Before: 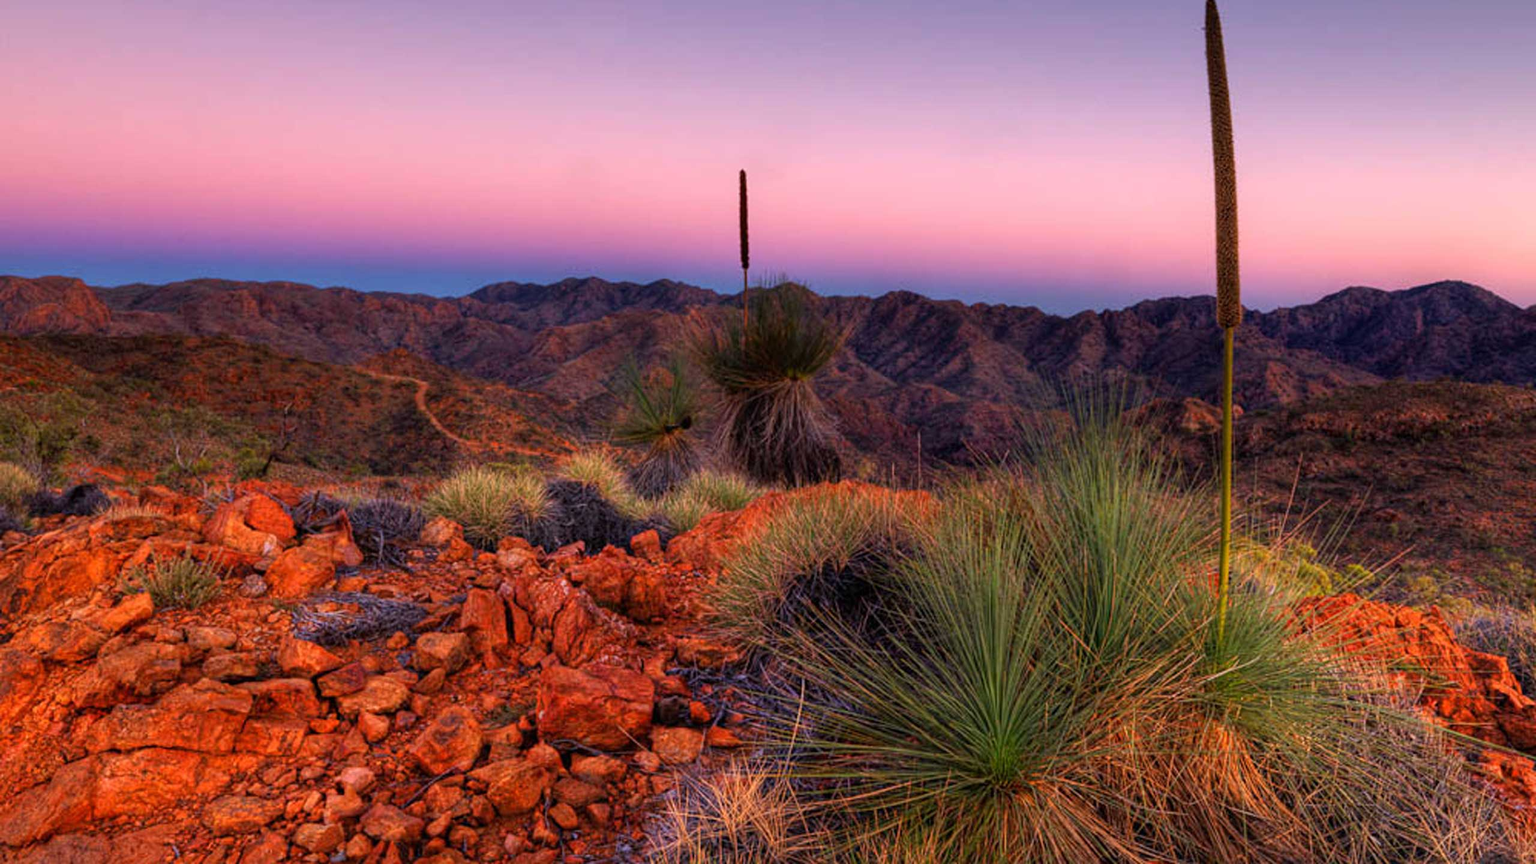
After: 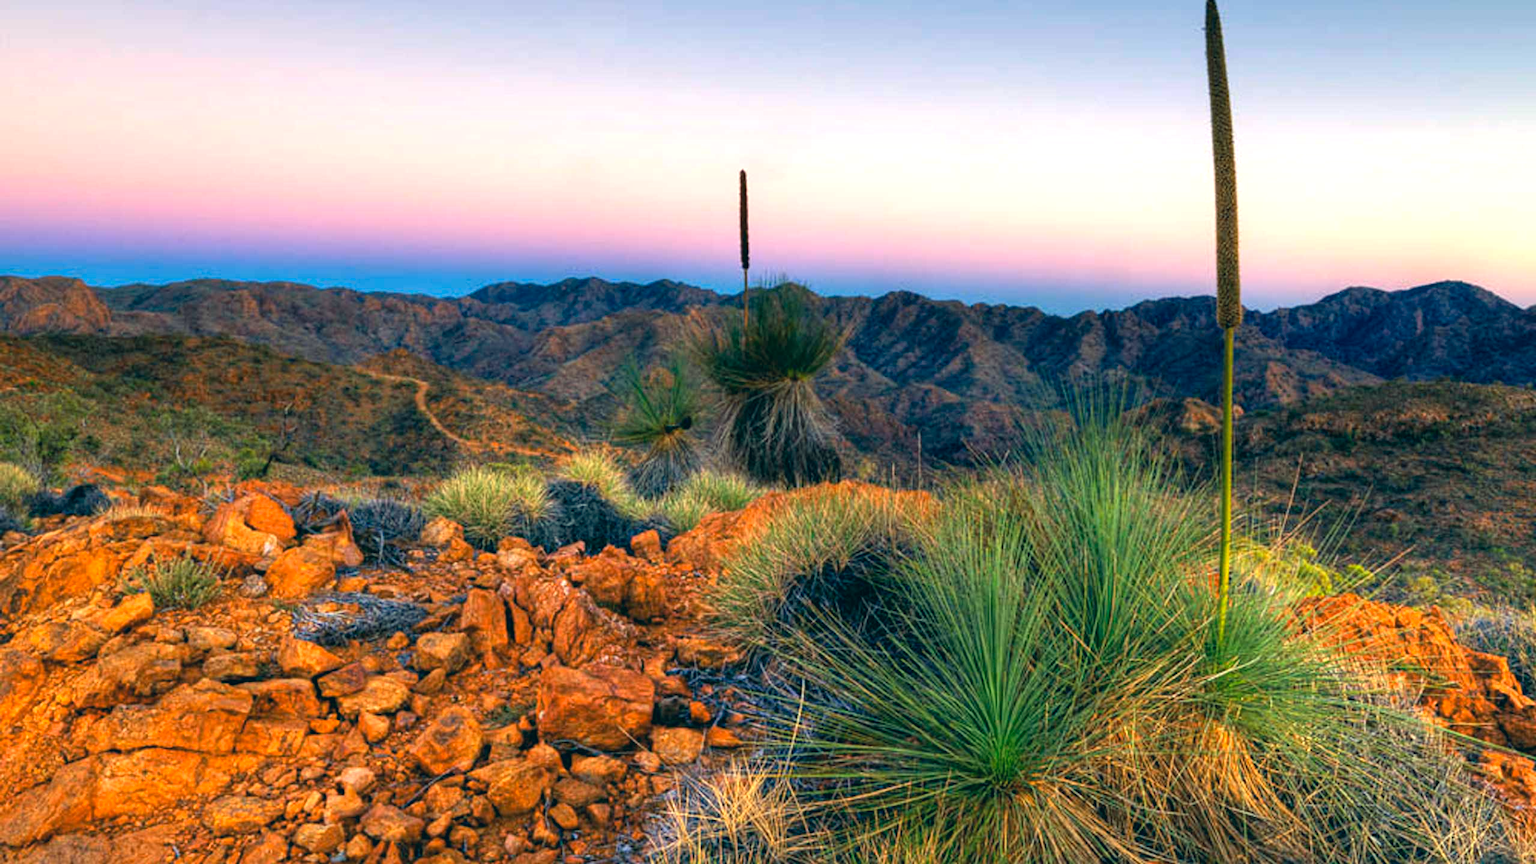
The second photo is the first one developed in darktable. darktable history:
color correction: highlights a* -20.08, highlights b* 9.8, shadows a* -20.4, shadows b* -10.76
exposure: black level correction 0, exposure 0.9 EV, compensate highlight preservation false
